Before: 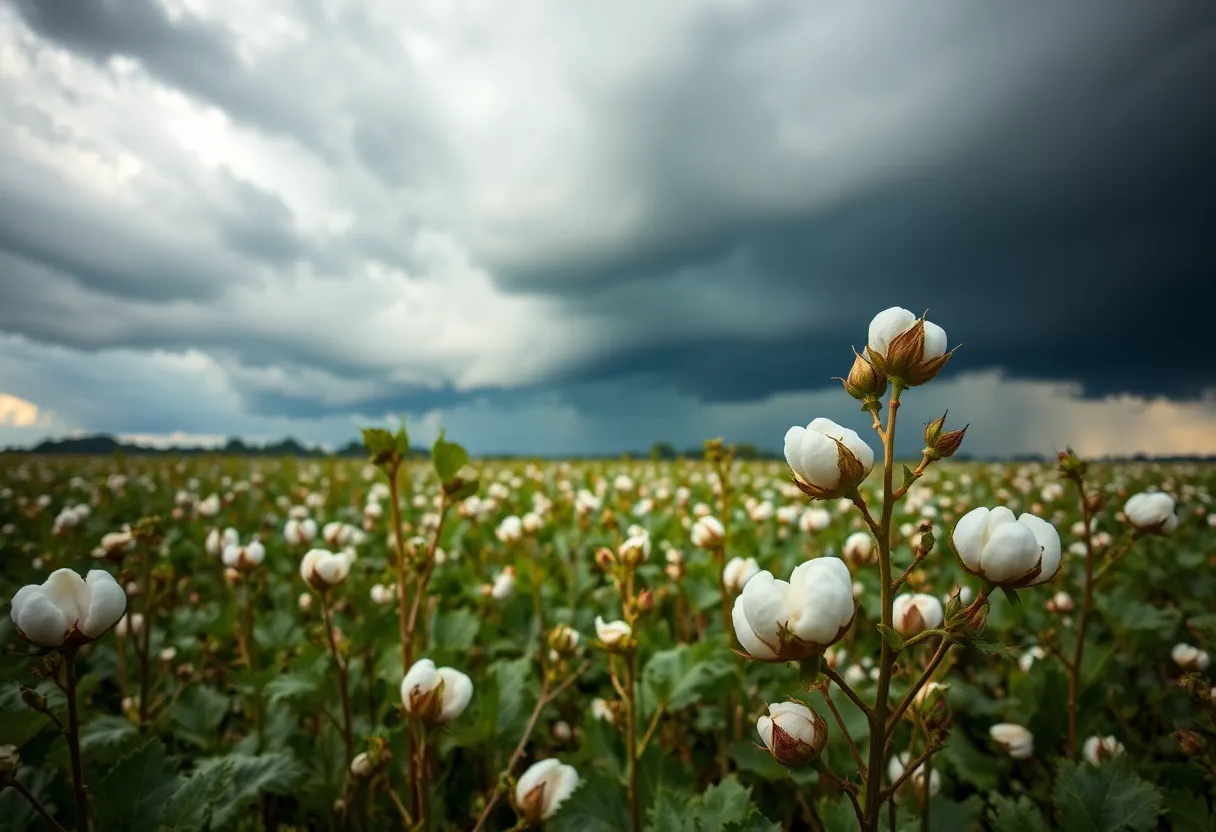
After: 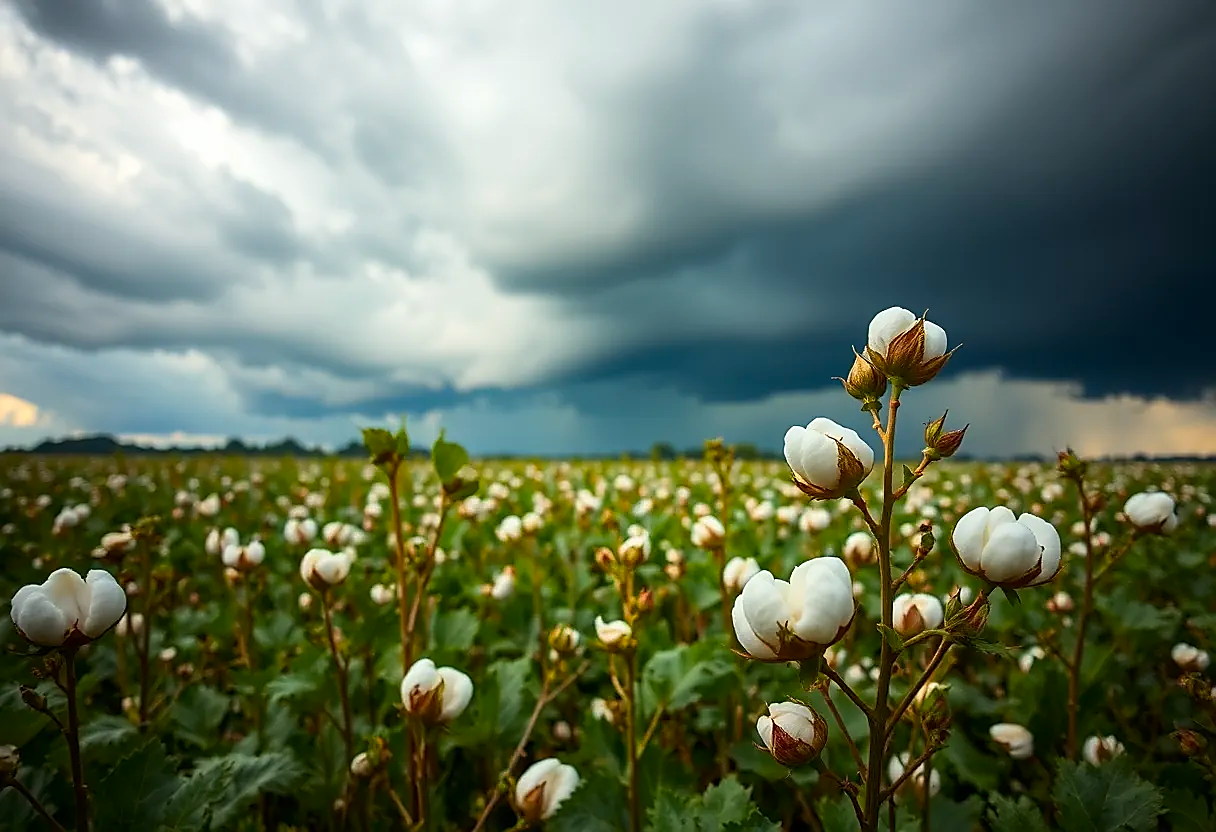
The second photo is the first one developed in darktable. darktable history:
contrast brightness saturation: contrast 0.079, saturation 0.195
sharpen: radius 1.358, amount 1.247, threshold 0.79
